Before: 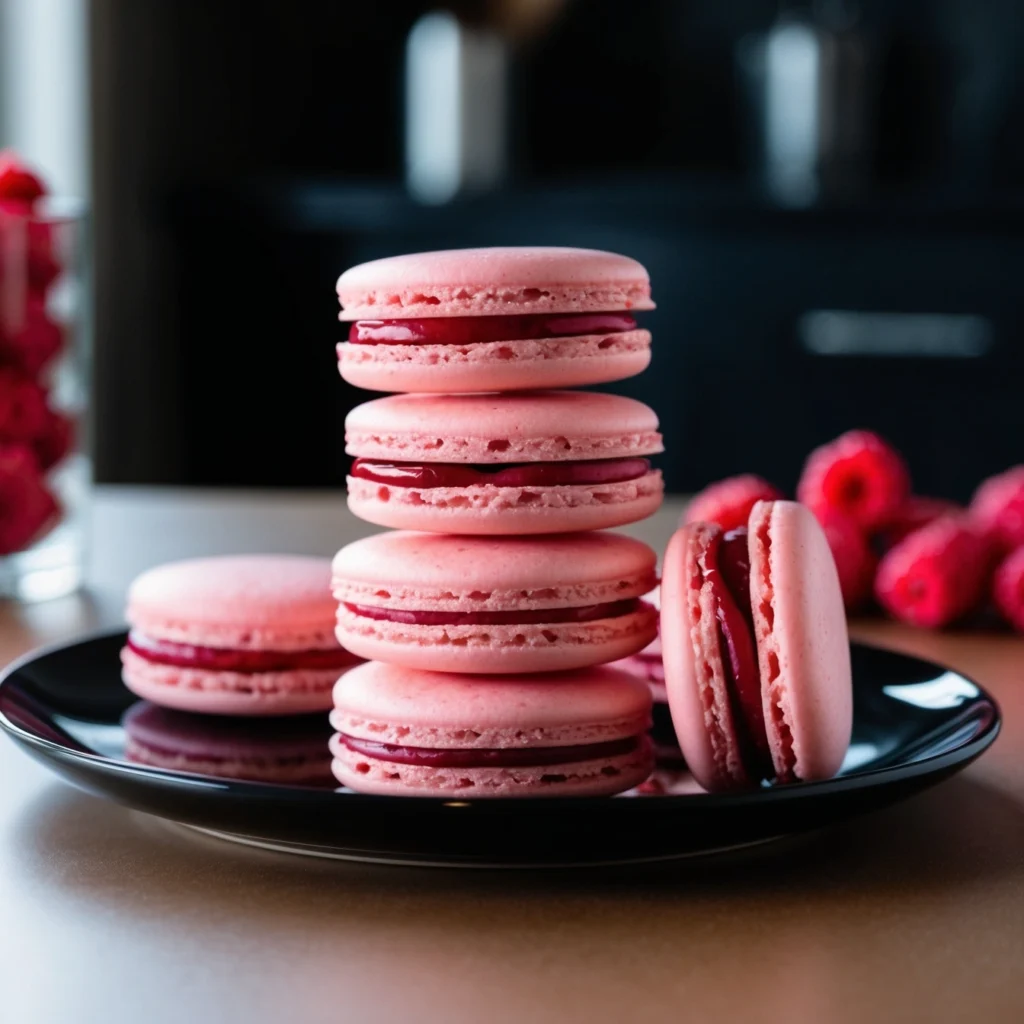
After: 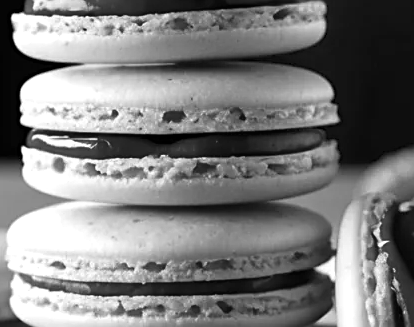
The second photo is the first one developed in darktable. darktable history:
monochrome: a 32, b 64, size 2.3, highlights 1
sharpen: on, module defaults
white balance: red 1.009, blue 0.985
crop: left 31.751%, top 32.172%, right 27.8%, bottom 35.83%
exposure: black level correction 0, compensate exposure bias true, compensate highlight preservation false
color balance rgb: linear chroma grading › shadows 10%, linear chroma grading › highlights 10%, linear chroma grading › global chroma 15%, linear chroma grading › mid-tones 15%, perceptual saturation grading › global saturation 40%, perceptual saturation grading › highlights -25%, perceptual saturation grading › mid-tones 35%, perceptual saturation grading › shadows 35%, perceptual brilliance grading › global brilliance 11.29%, global vibrance 11.29%
contrast brightness saturation: saturation -0.05
